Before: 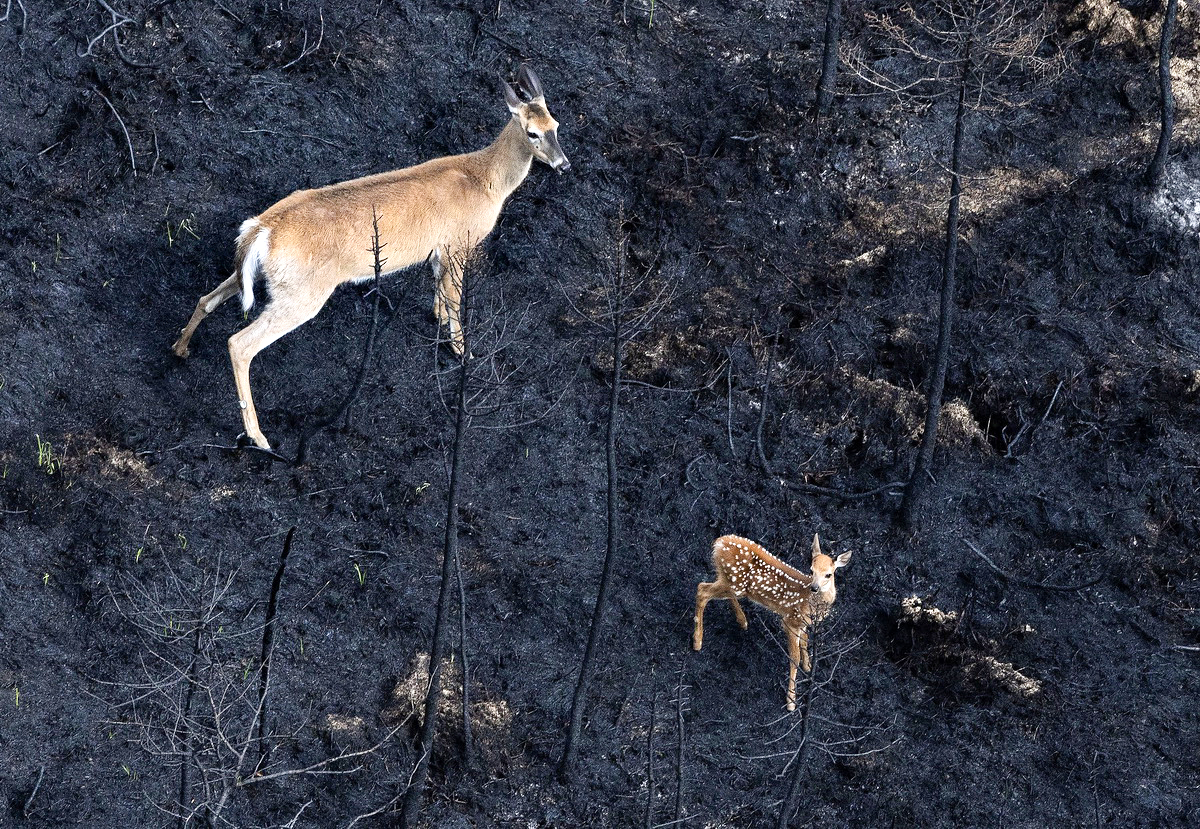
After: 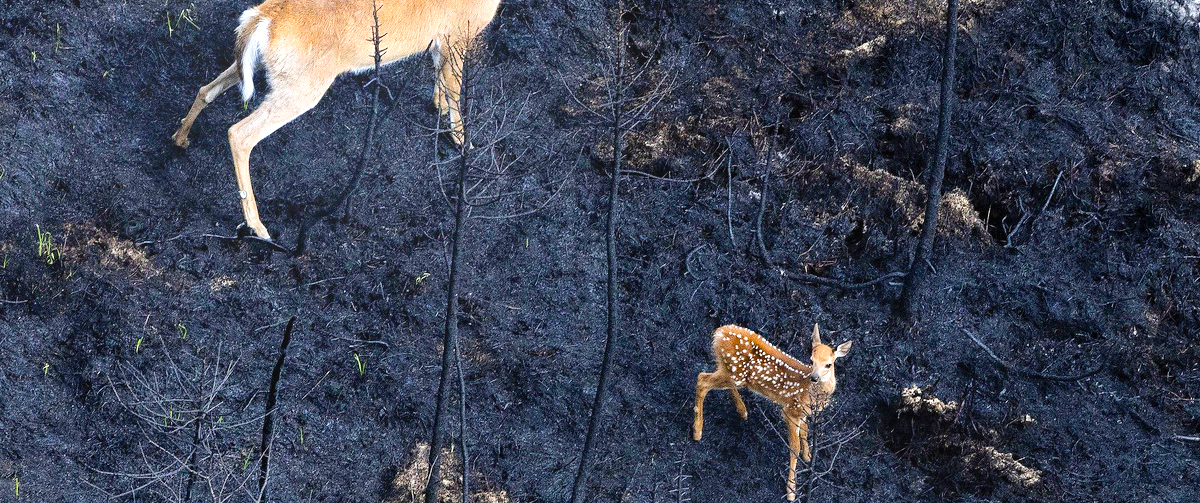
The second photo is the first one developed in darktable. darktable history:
crop and rotate: top 25.357%, bottom 13.942%
color balance rgb: perceptual saturation grading › global saturation 25%, perceptual brilliance grading › mid-tones 10%, perceptual brilliance grading › shadows 15%, global vibrance 20%
bloom: size 38%, threshold 95%, strength 30%
